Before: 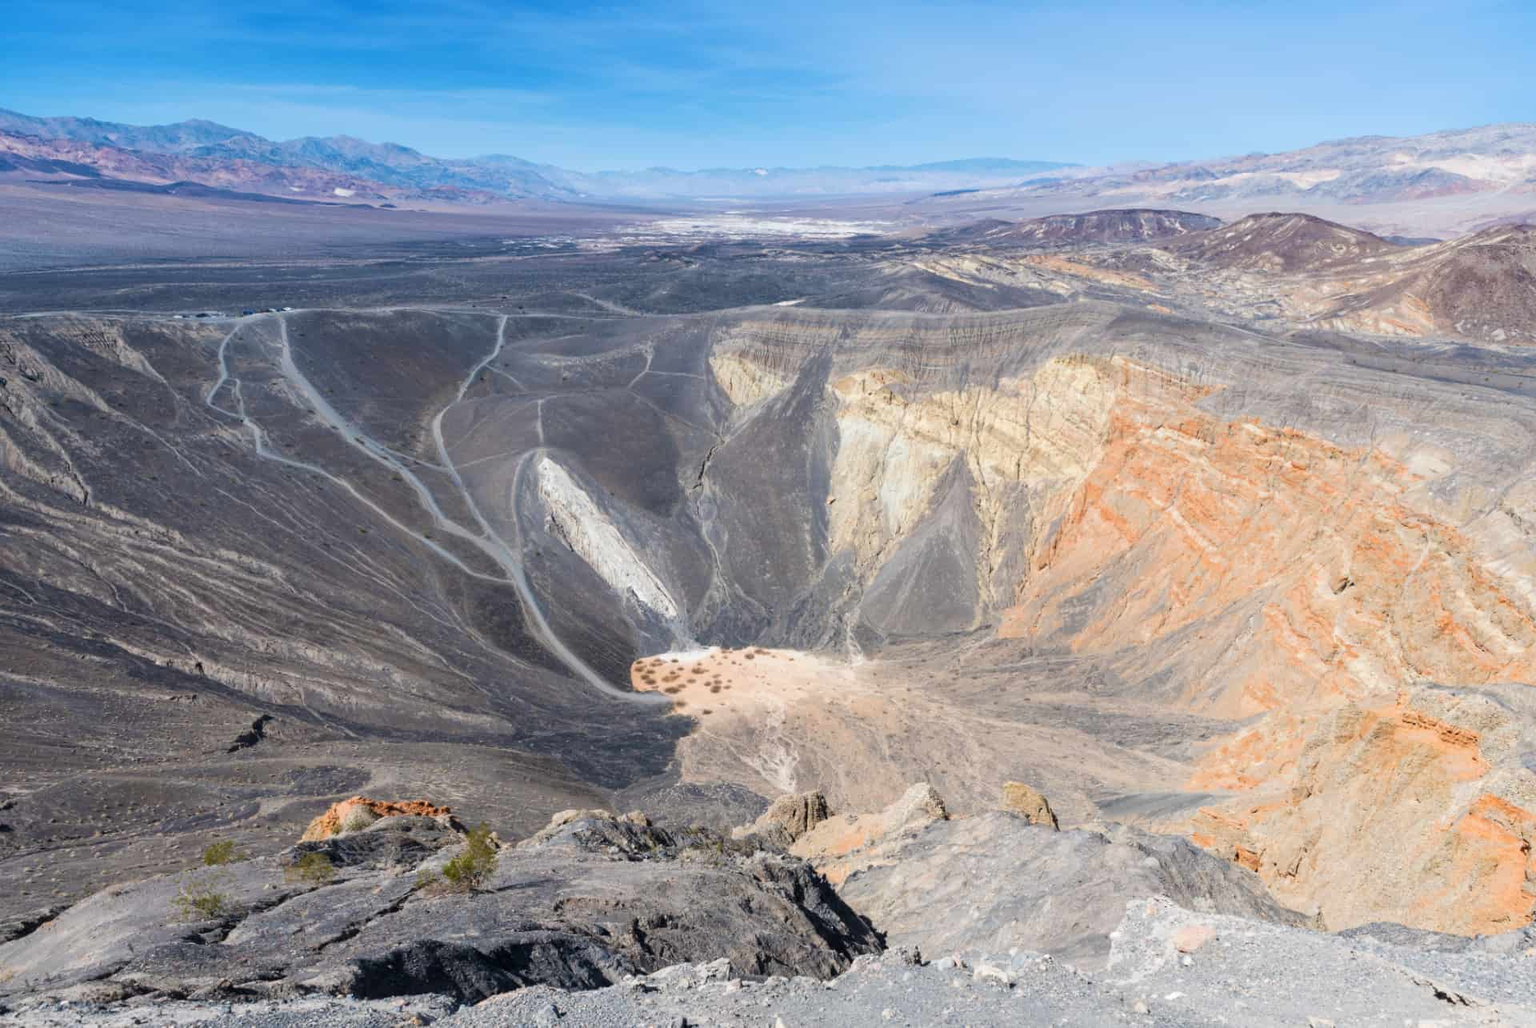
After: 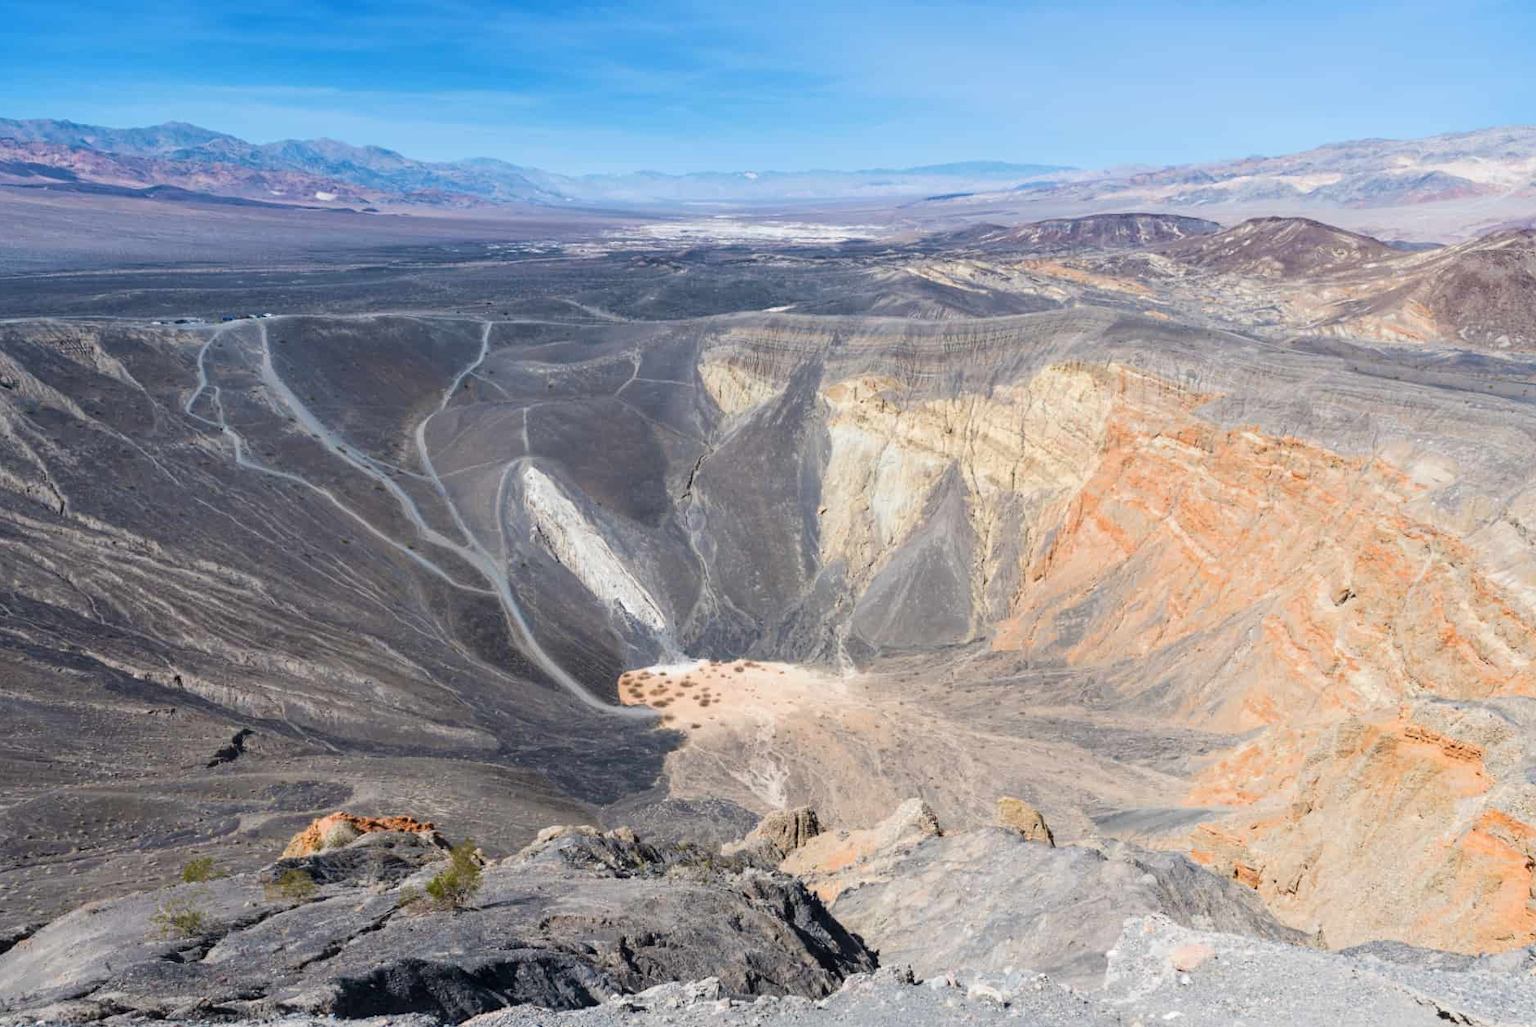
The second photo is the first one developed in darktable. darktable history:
crop: left 1.645%, right 0.279%, bottom 1.92%
tone equalizer: smoothing diameter 24.84%, edges refinement/feathering 11.52, preserve details guided filter
